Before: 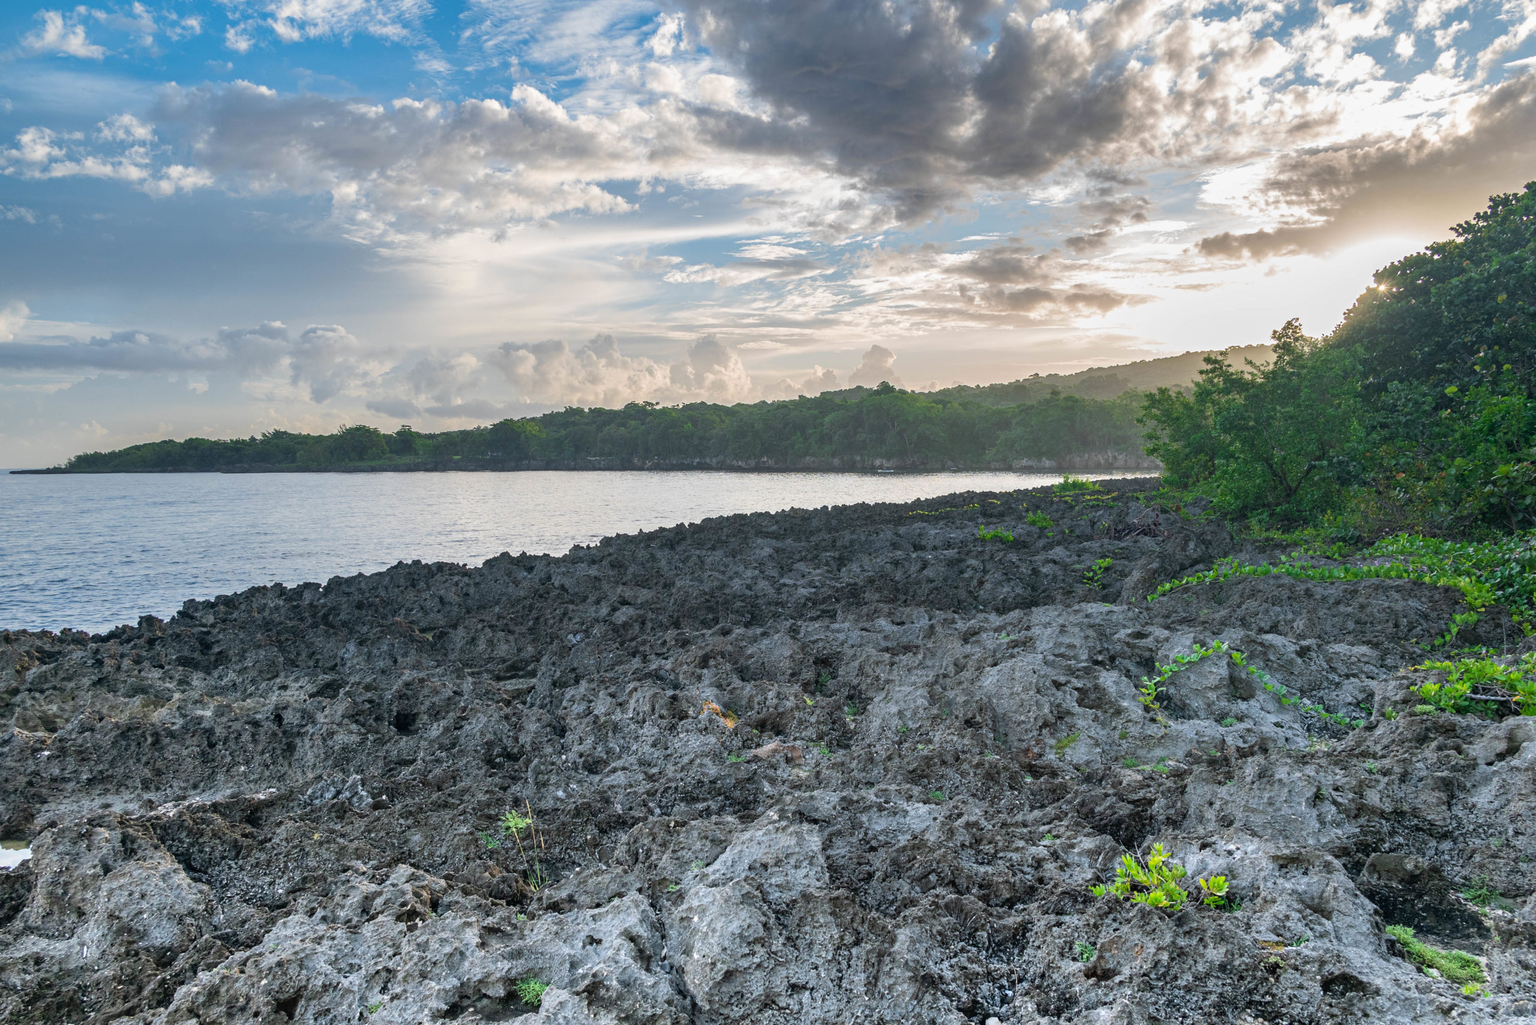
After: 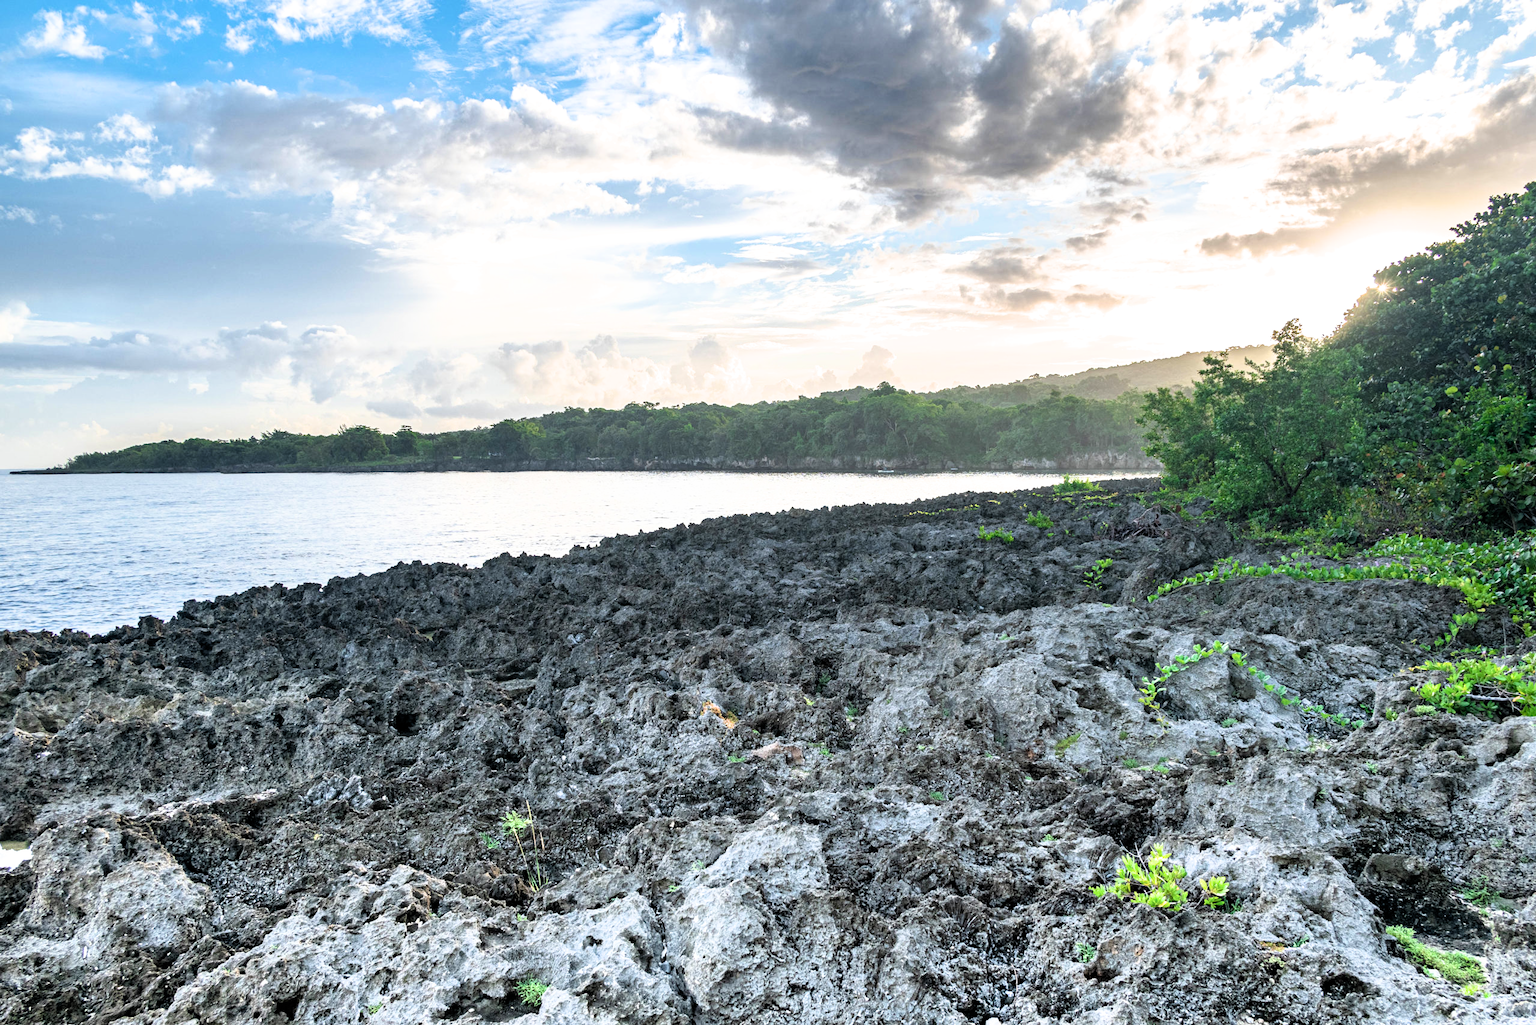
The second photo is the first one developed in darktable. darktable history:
exposure: black level correction 0, exposure 0.701 EV, compensate highlight preservation false
filmic rgb: black relative exposure -8.7 EV, white relative exposure 2.67 EV, target black luminance 0%, target white luminance 99.86%, hardness 6.25, latitude 75.26%, contrast 1.314, highlights saturation mix -6.29%
